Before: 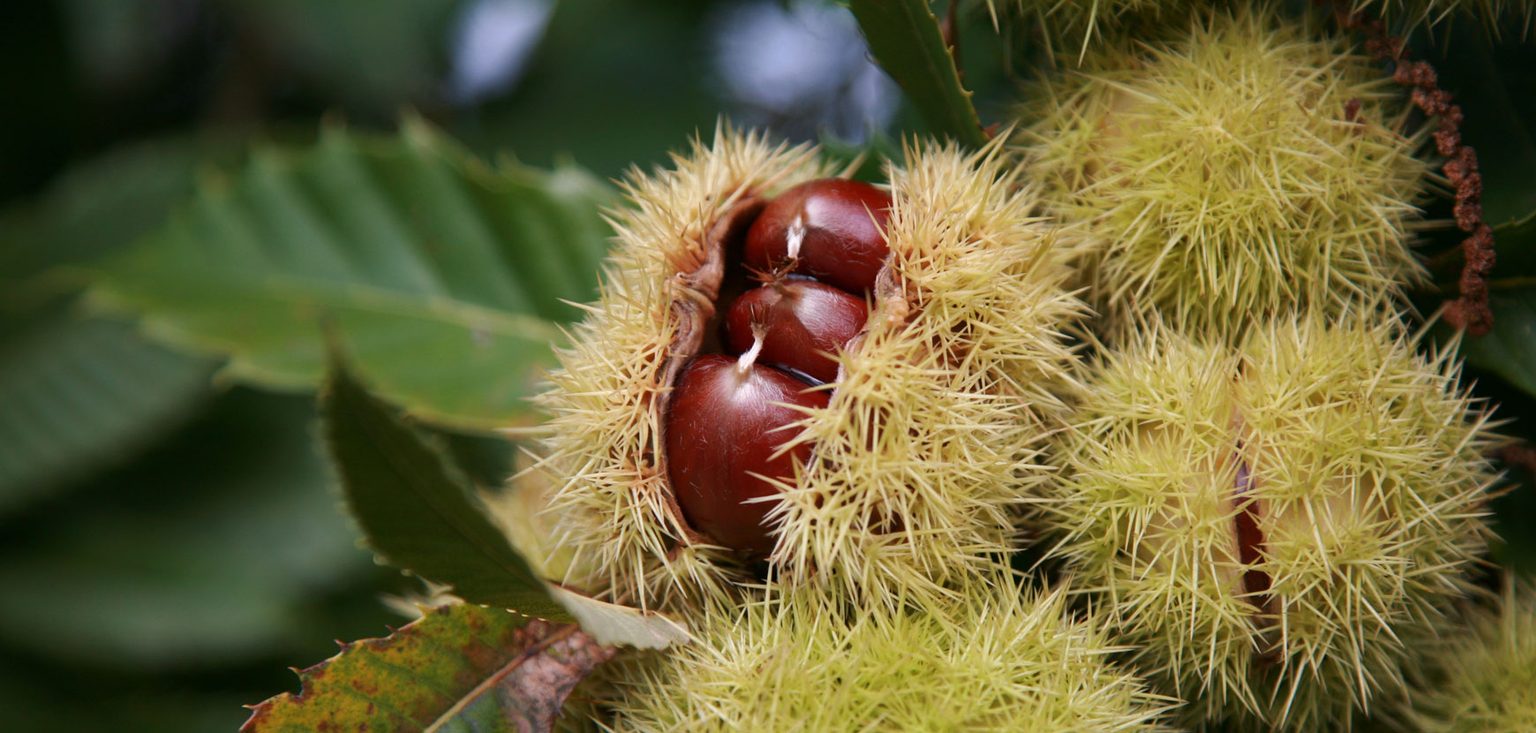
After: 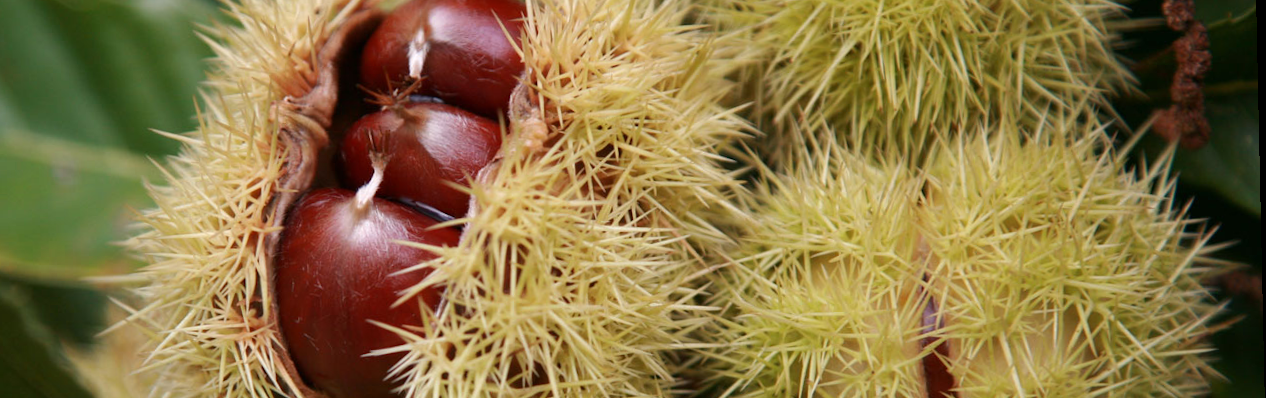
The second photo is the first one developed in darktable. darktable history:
rotate and perspective: rotation -1.24°, automatic cropping off
crop and rotate: left 27.938%, top 27.046%, bottom 27.046%
